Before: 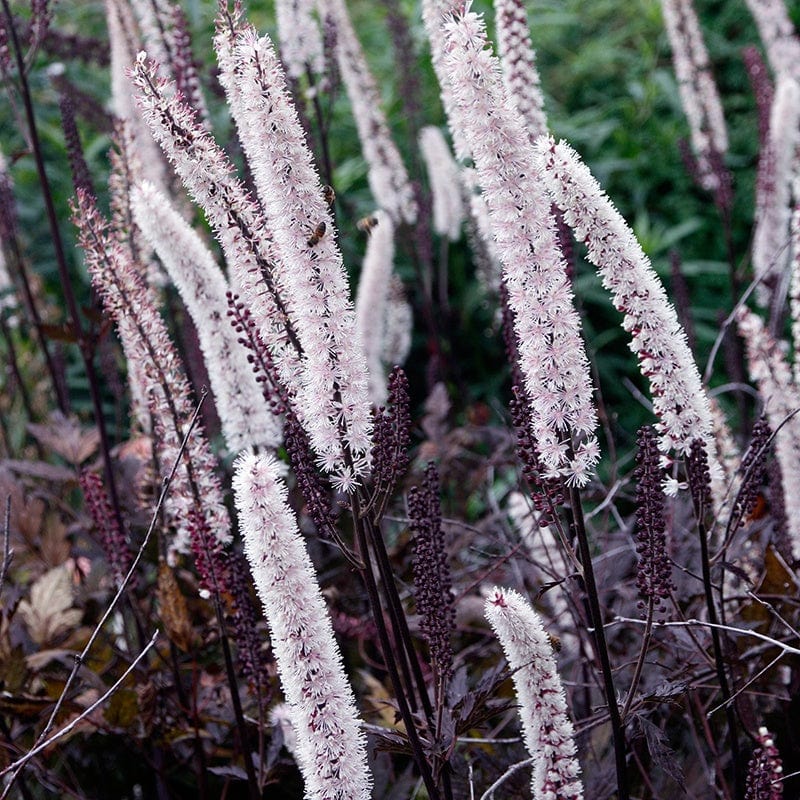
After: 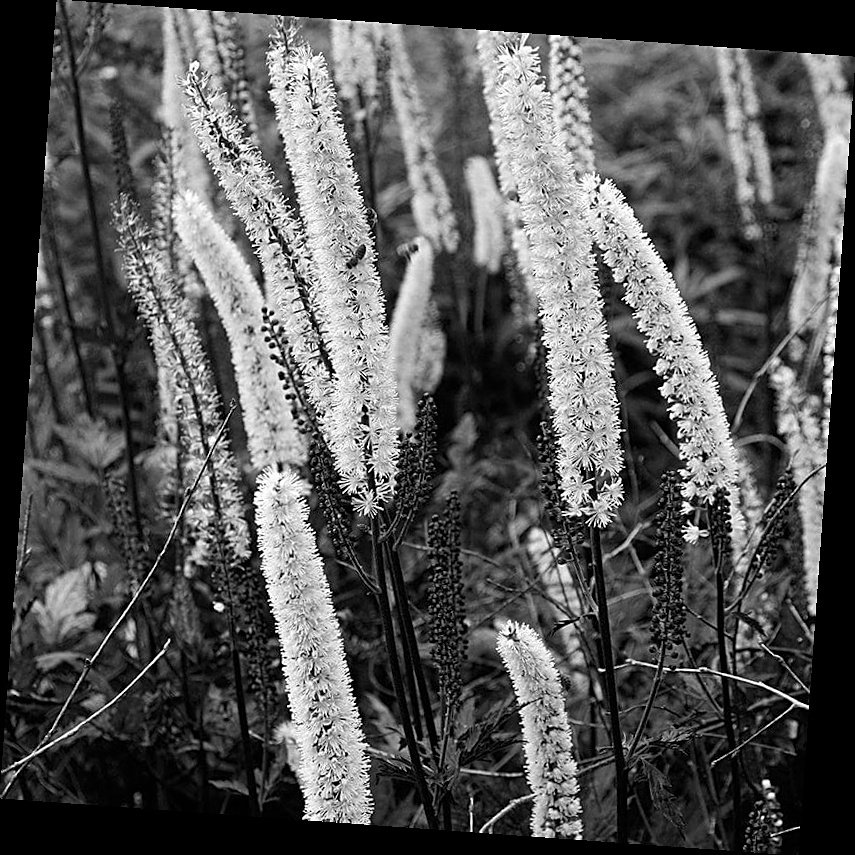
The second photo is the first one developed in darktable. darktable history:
white balance: red 0.982, blue 1.018
contrast brightness saturation: saturation -1
rotate and perspective: rotation 4.1°, automatic cropping off
sharpen: on, module defaults
